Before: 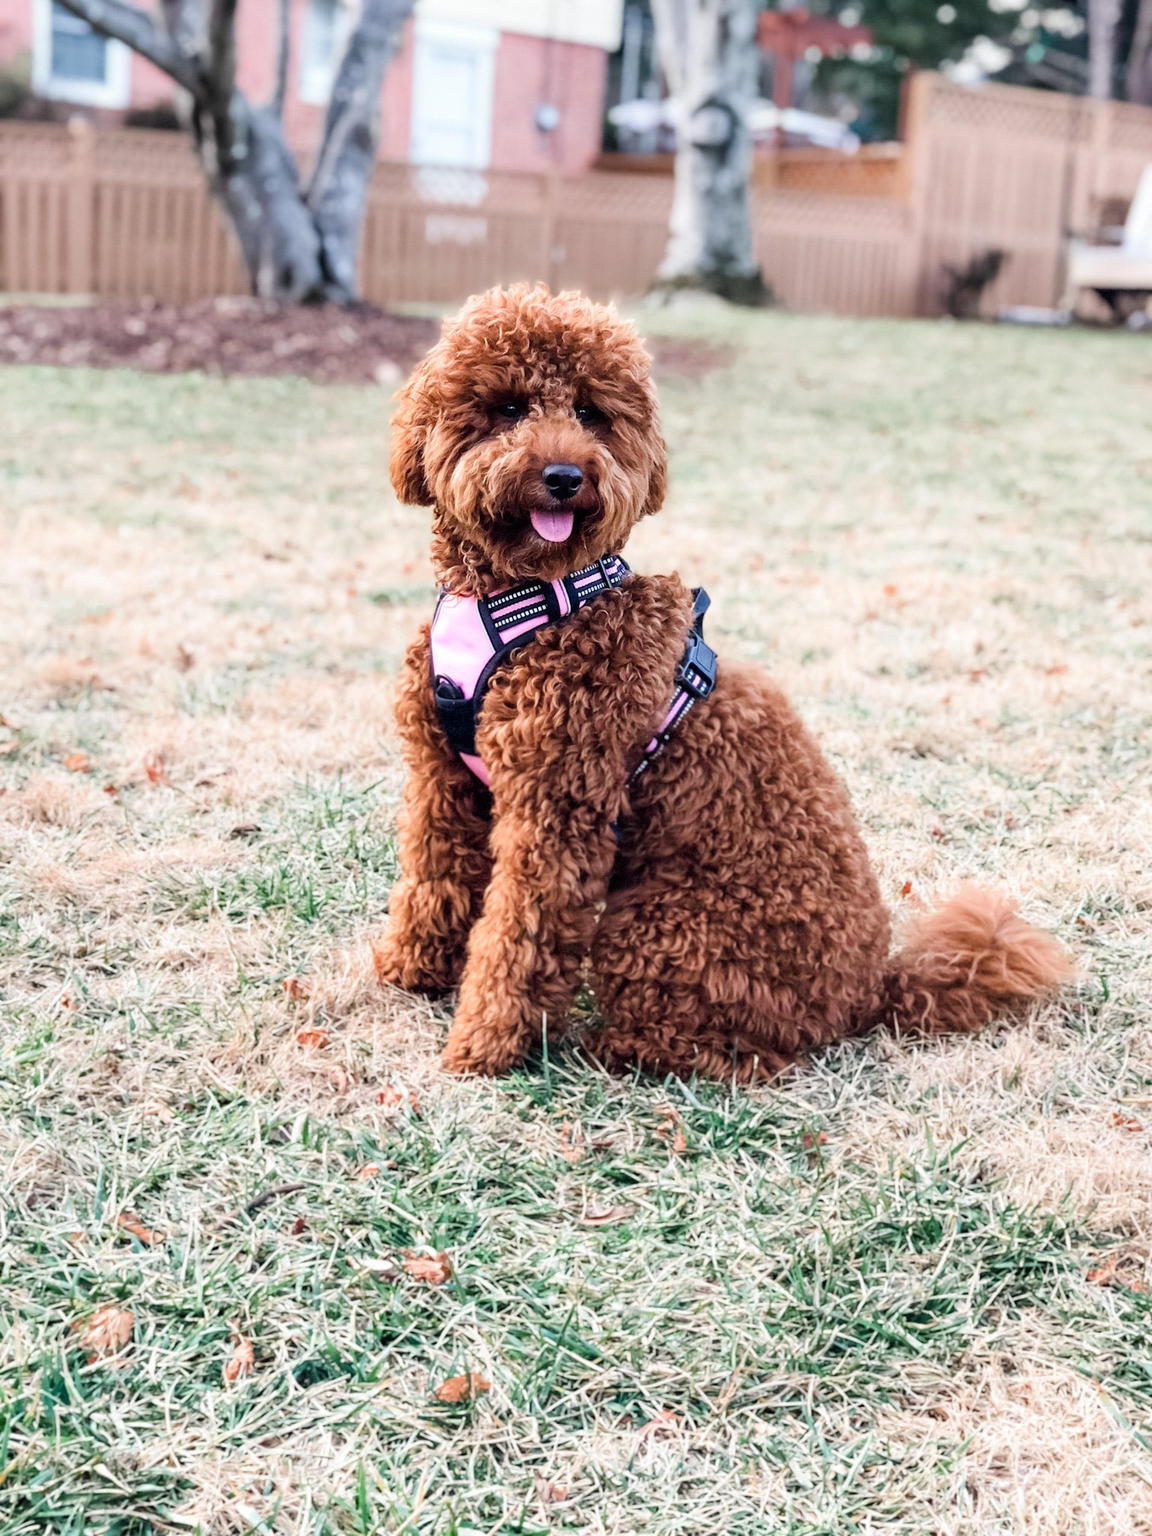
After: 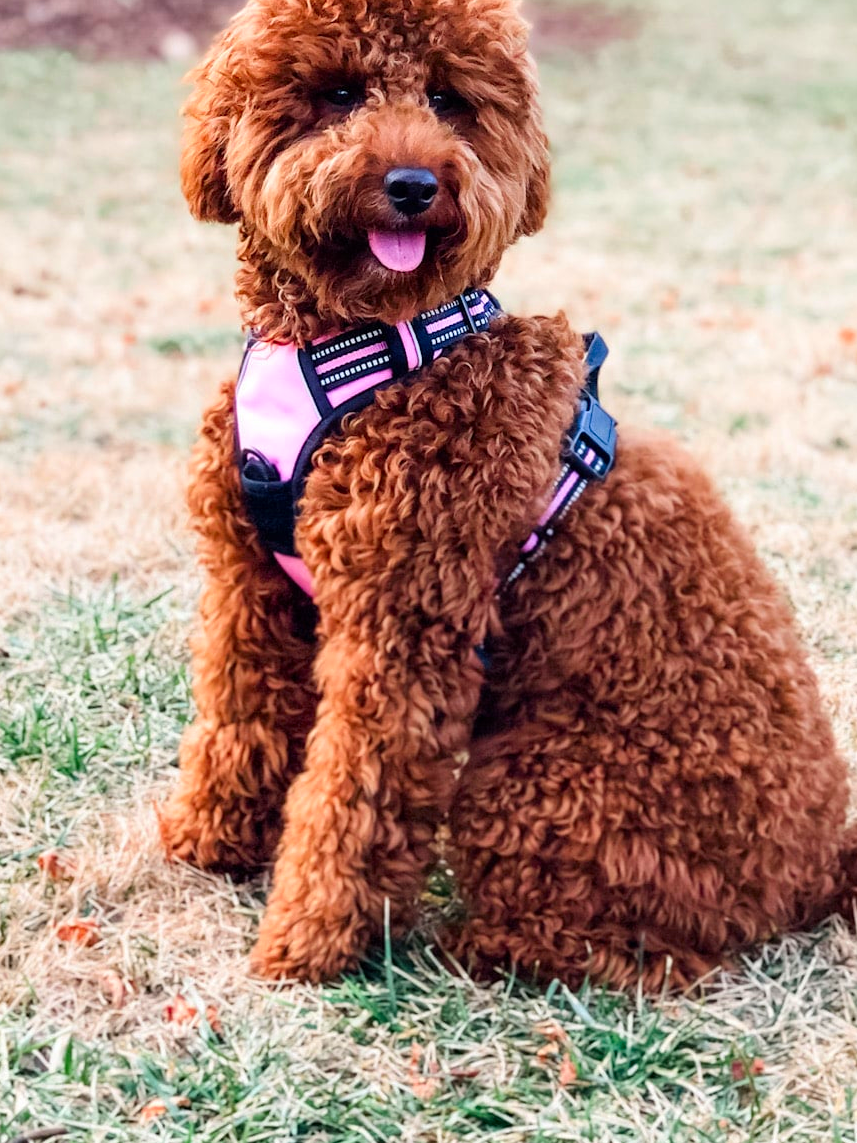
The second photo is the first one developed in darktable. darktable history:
contrast brightness saturation: brightness -0.02, saturation 0.35
crop and rotate: left 22.13%, top 22.054%, right 22.026%, bottom 22.102%
